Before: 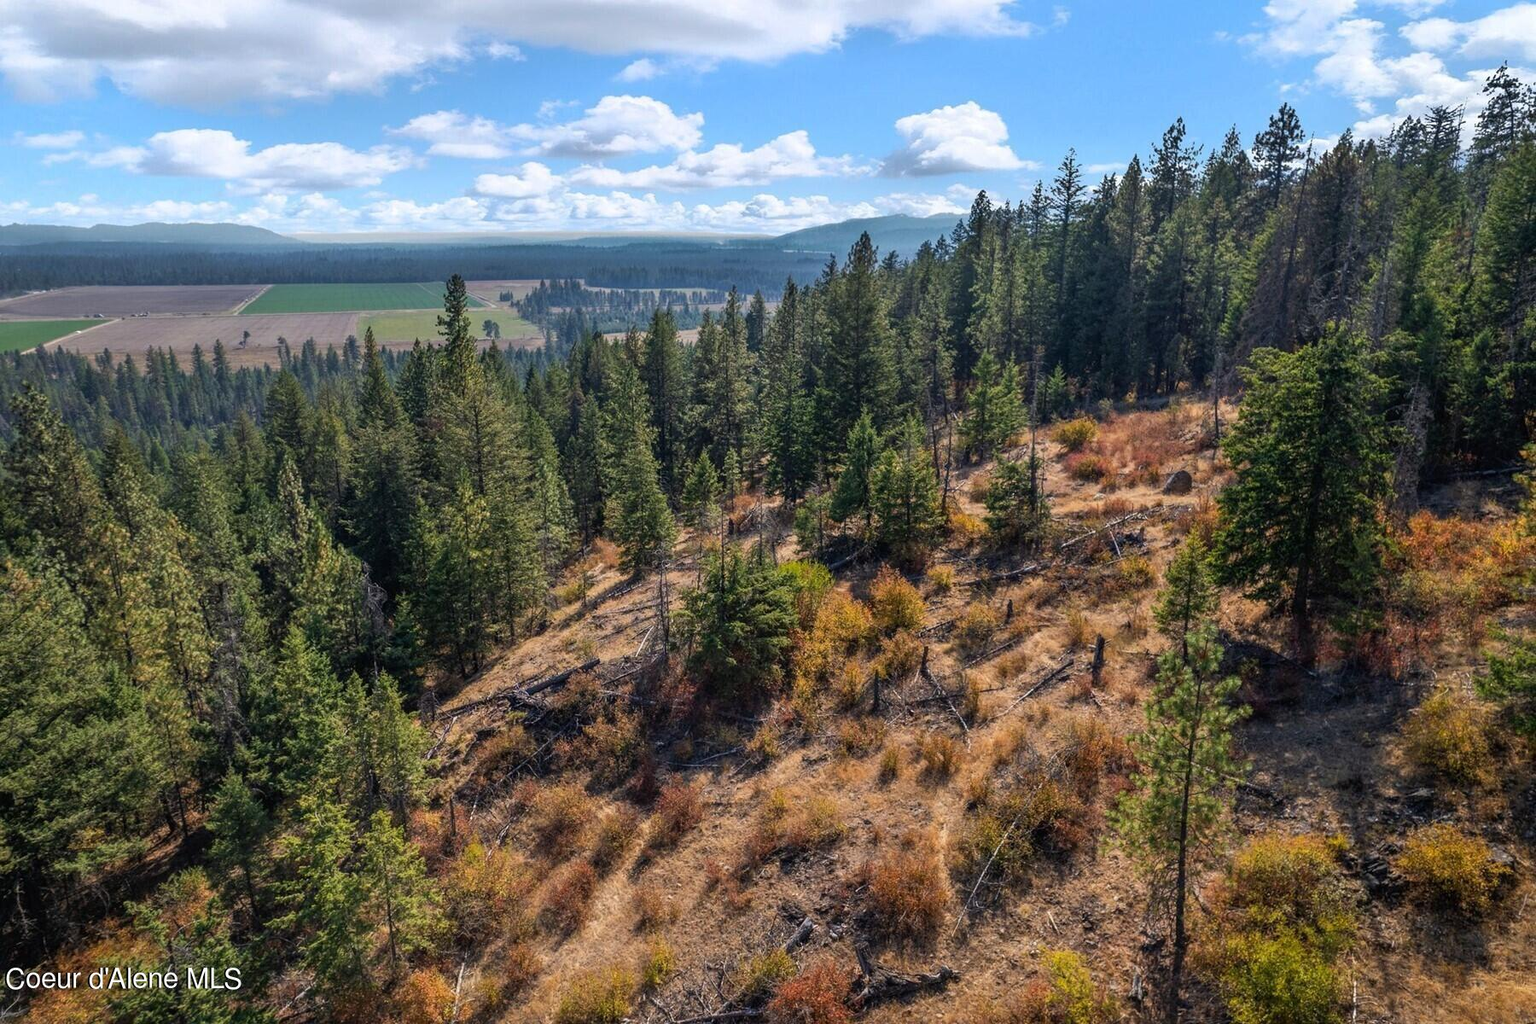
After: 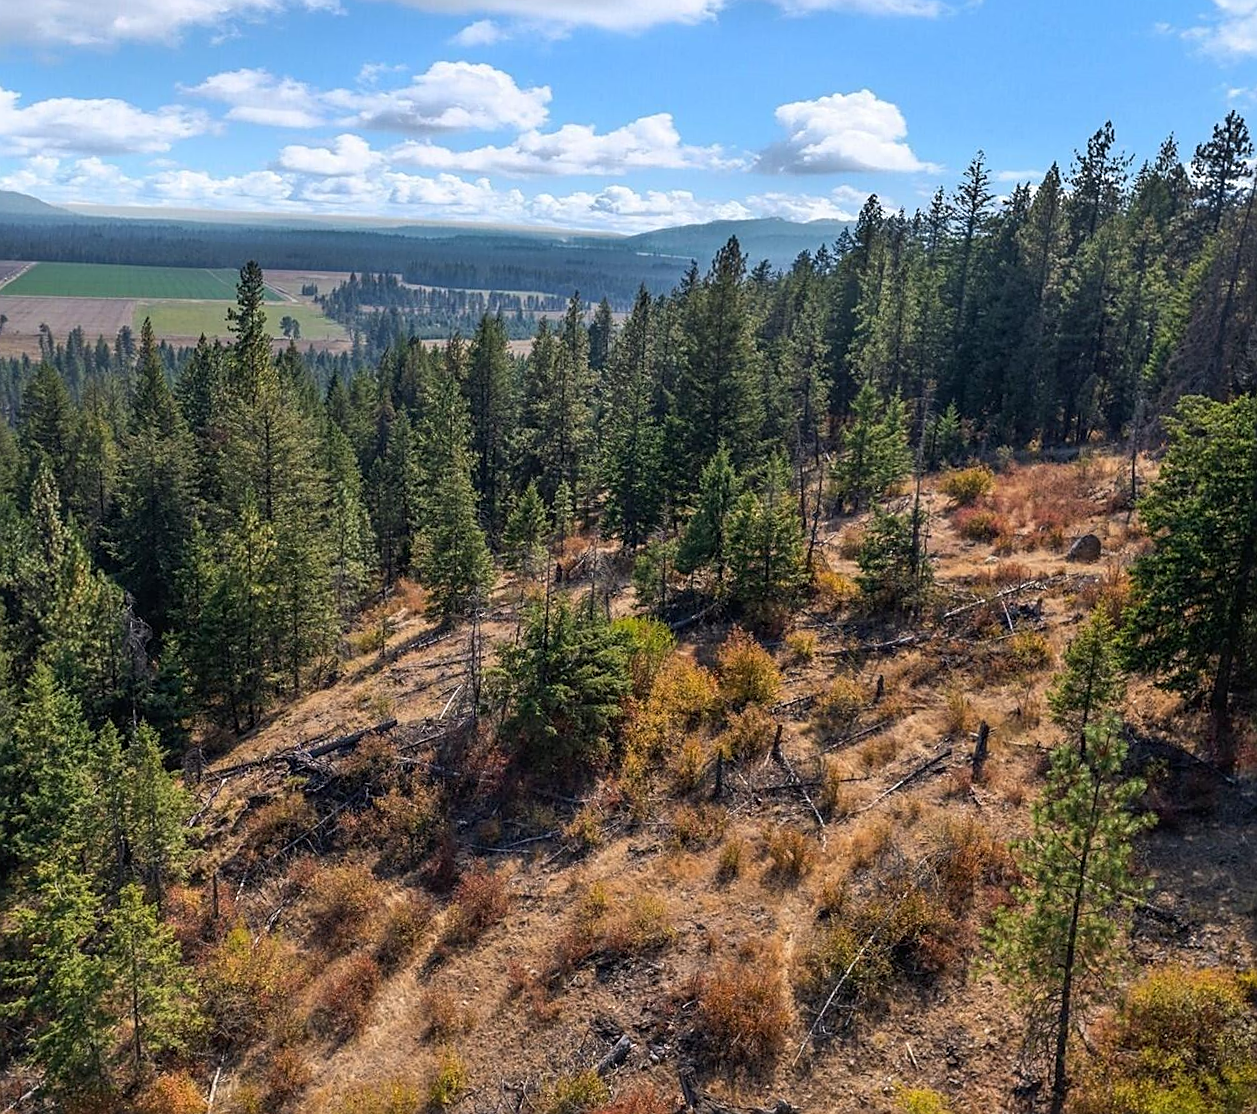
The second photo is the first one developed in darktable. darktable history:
crop and rotate: angle -2.95°, left 14.015%, top 0.026%, right 10.843%, bottom 0.072%
sharpen: on, module defaults
